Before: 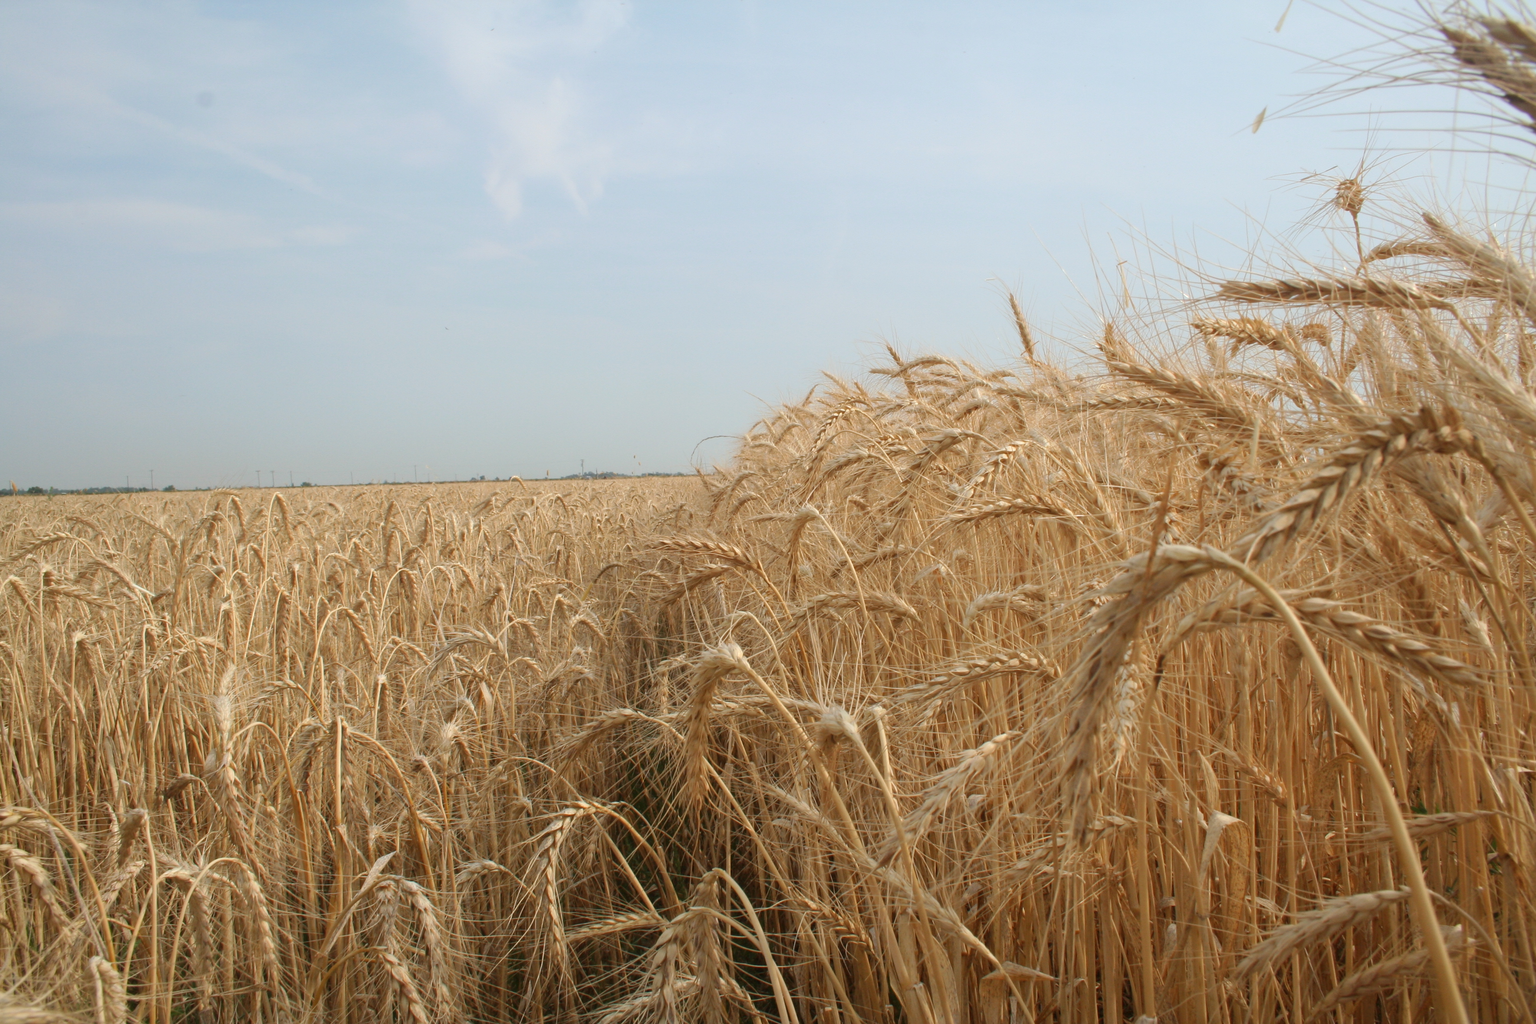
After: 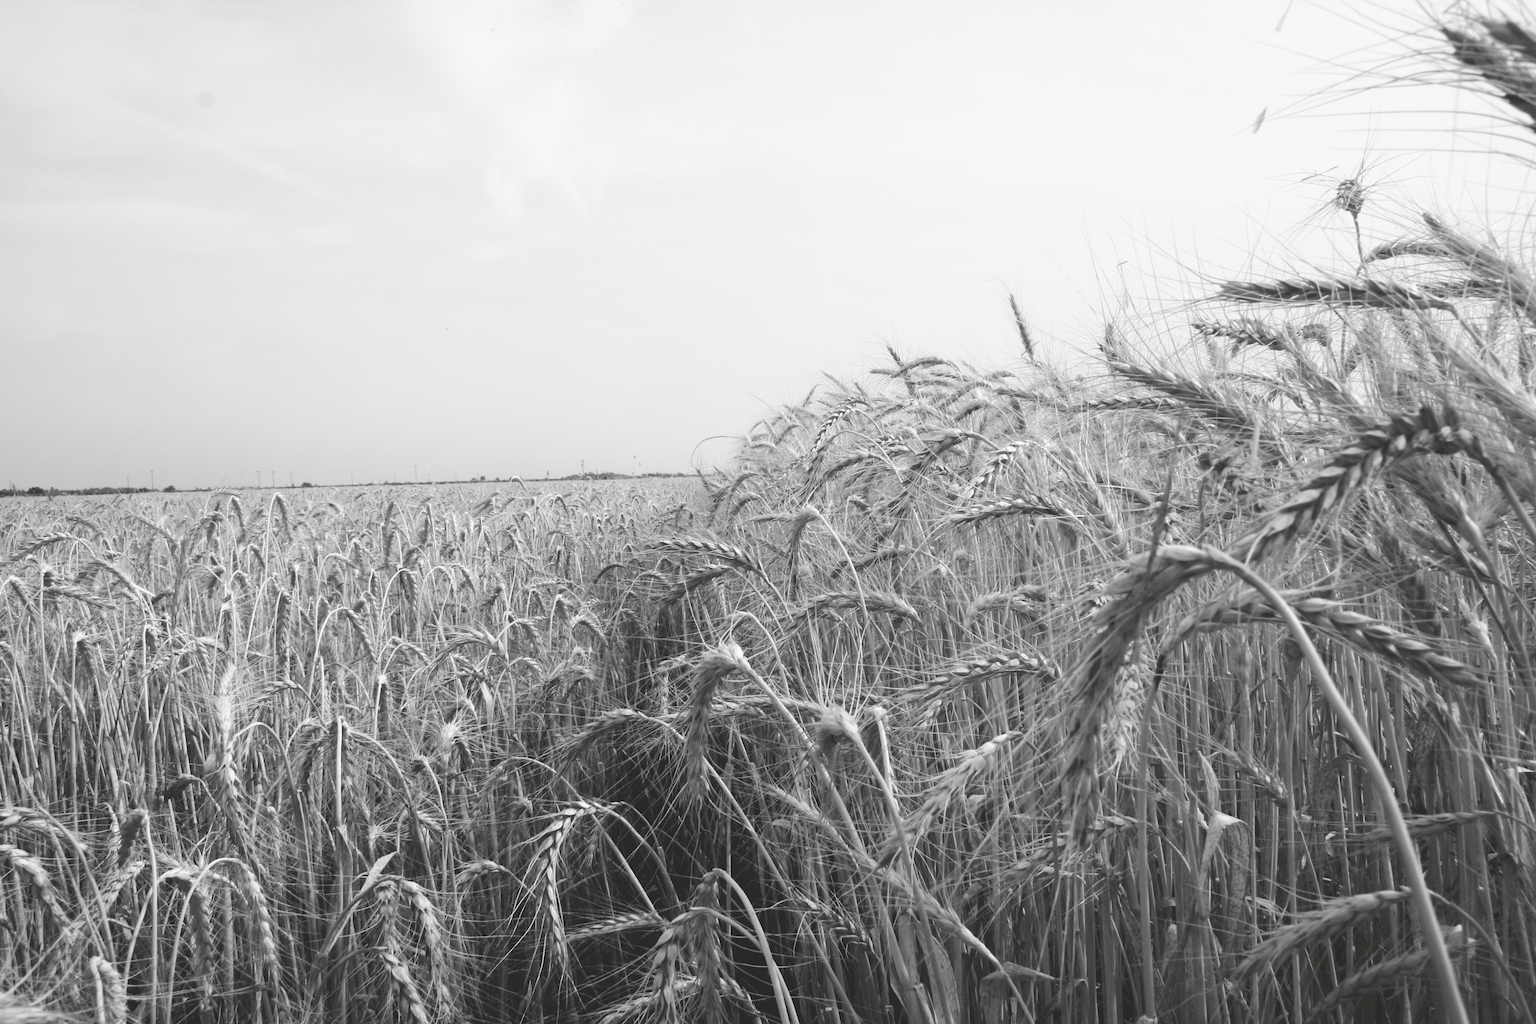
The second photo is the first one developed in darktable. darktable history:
tone curve: curves: ch0 [(0, 0) (0.003, 0.156) (0.011, 0.156) (0.025, 0.161) (0.044, 0.161) (0.069, 0.161) (0.1, 0.166) (0.136, 0.168) (0.177, 0.179) (0.224, 0.202) (0.277, 0.241) (0.335, 0.296) (0.399, 0.378) (0.468, 0.484) (0.543, 0.604) (0.623, 0.728) (0.709, 0.822) (0.801, 0.918) (0.898, 0.98) (1, 1)], preserve colors none
color look up table: target L [86.7, 88.82, 85.27, 87.05, 78.43, 71.47, 67.37, 48.04, 55.93, 50.43, 33.18, 28.41, 1.645, 200.28, 101.02, 87.41, 77.34, 75.52, 64.74, 62.08, 54.37, 55.93, 54.17, 49.83, 34.45, 33.18, 22.62, 13.23, 85.27, 87.41, 70.35, 77.83, 80.97, 60.56, 67.37, 56.83, 76.61, 41.28, 34.03, 36.57, 15.16, 19.87, 7.247, 83.84, 82.41, 55.02, 53.98, 28.85, 30.16], target a [-0.002, -0.003, -0.003, 0 ×4, 0.001, 0.001, 0.001, 0, 0, -0.154, 0, 0, -0.001, 0 ×4, 0.001 ×4, 0, 0, -0.001, -0.587, -0.003, -0.001, 0, 0.001, 0, 0, 0, 0.001, 0, 0.001, 0, 0, -0.131, -0.001, -0.707, -0.002, -0.003, 0.001, 0.001, 0, 0], target b [0.026, 0.026, 0.026, 0.002, 0.003, 0.003, 0.003, 0, -0.007, -0.007, -0.001, -0.001, 1.891, 0, -0.001, 0.003 ×4, 0.002, -0.007 ×4, -0.001, -0.001, 0.007, 8.594, 0.026, 0.003, 0.003, -0.005, 0.003, 0.002, 0.003, -0.004, 0.003, -0.004, -0.001, -0.001, 1.667, 0.007, 8.72, 0.026, 0.026, -0.004, -0.005, -0.001, -0.001], num patches 49
